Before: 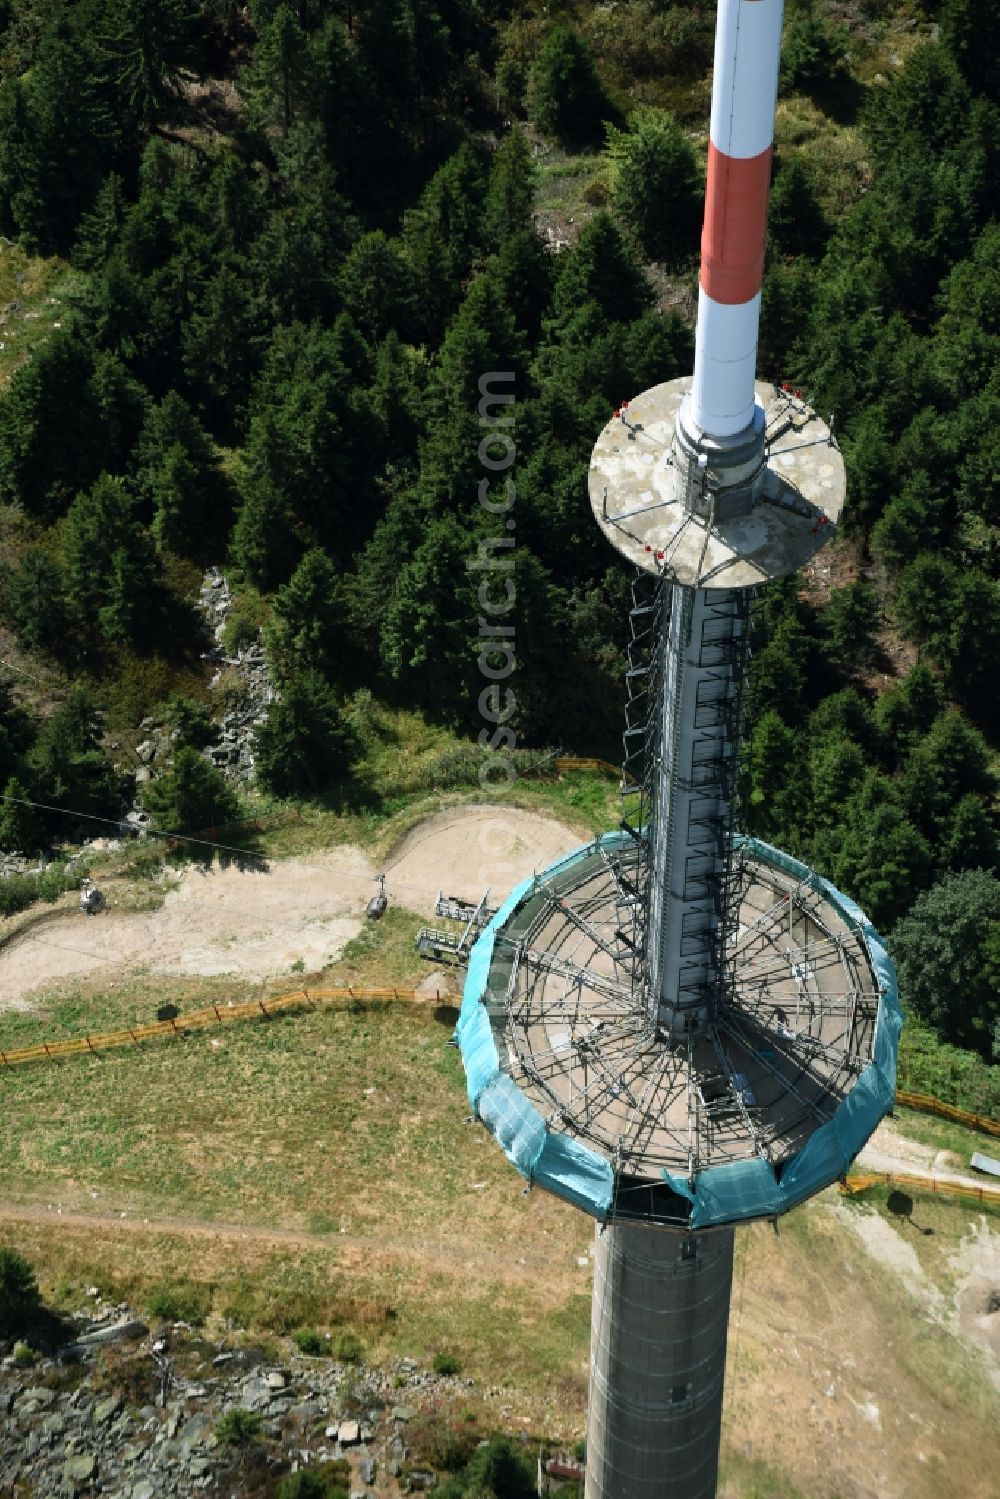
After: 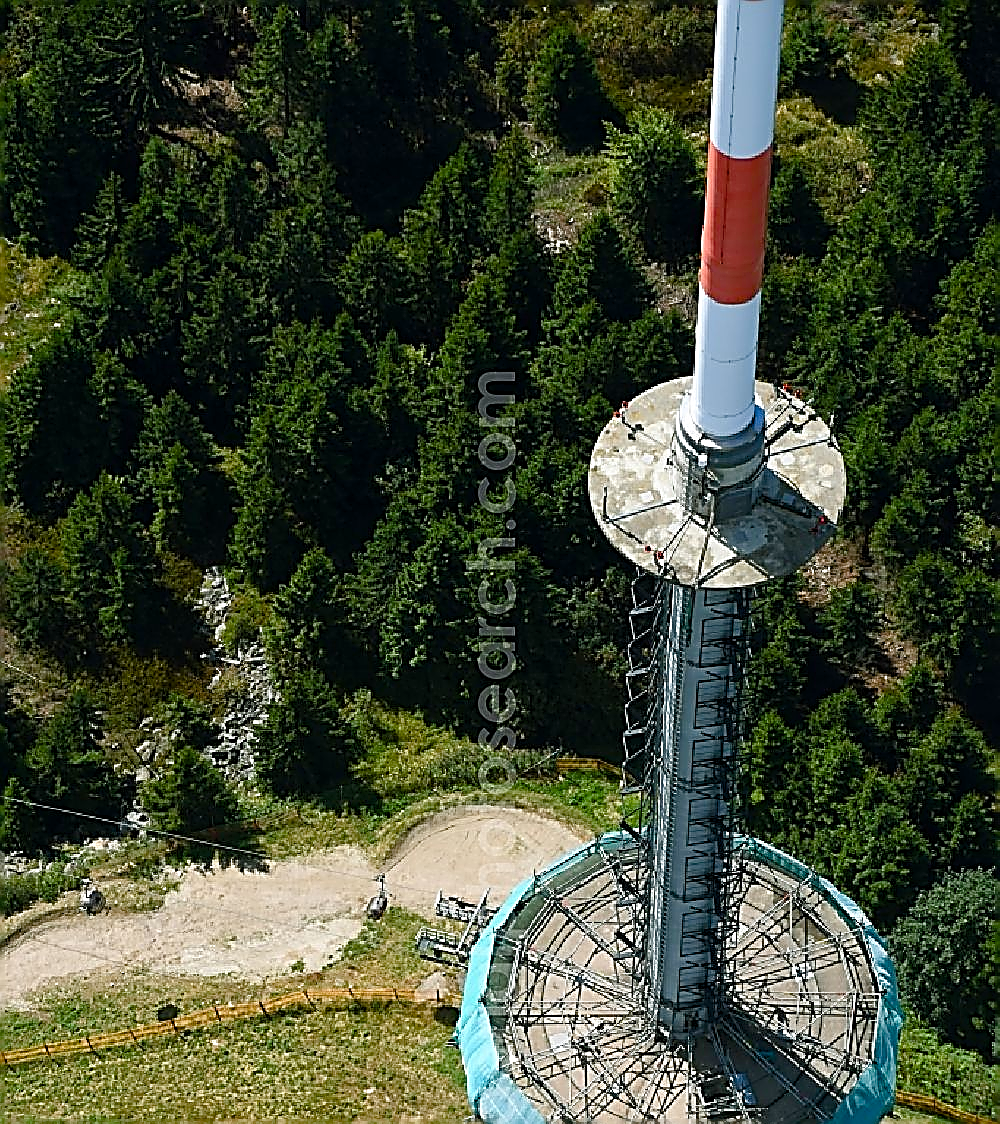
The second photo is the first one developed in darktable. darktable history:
sharpen: amount 1.997
crop: bottom 24.979%
color balance rgb: perceptual saturation grading › global saturation 20%, perceptual saturation grading › highlights -25.232%, perceptual saturation grading › shadows 49.582%, global vibrance 9.719%
